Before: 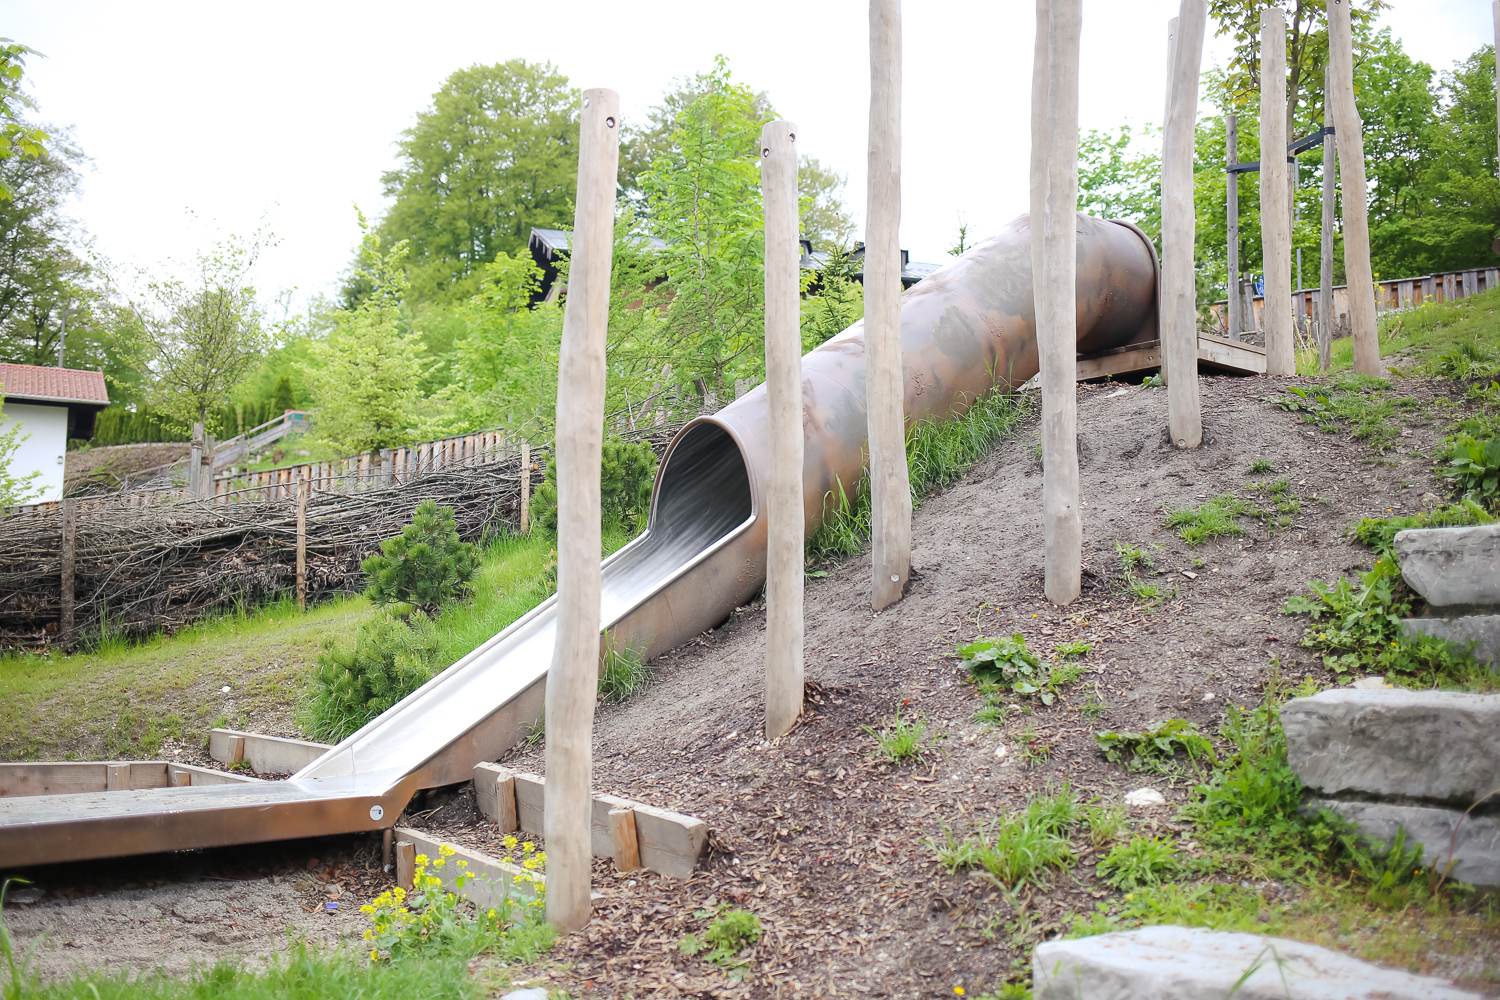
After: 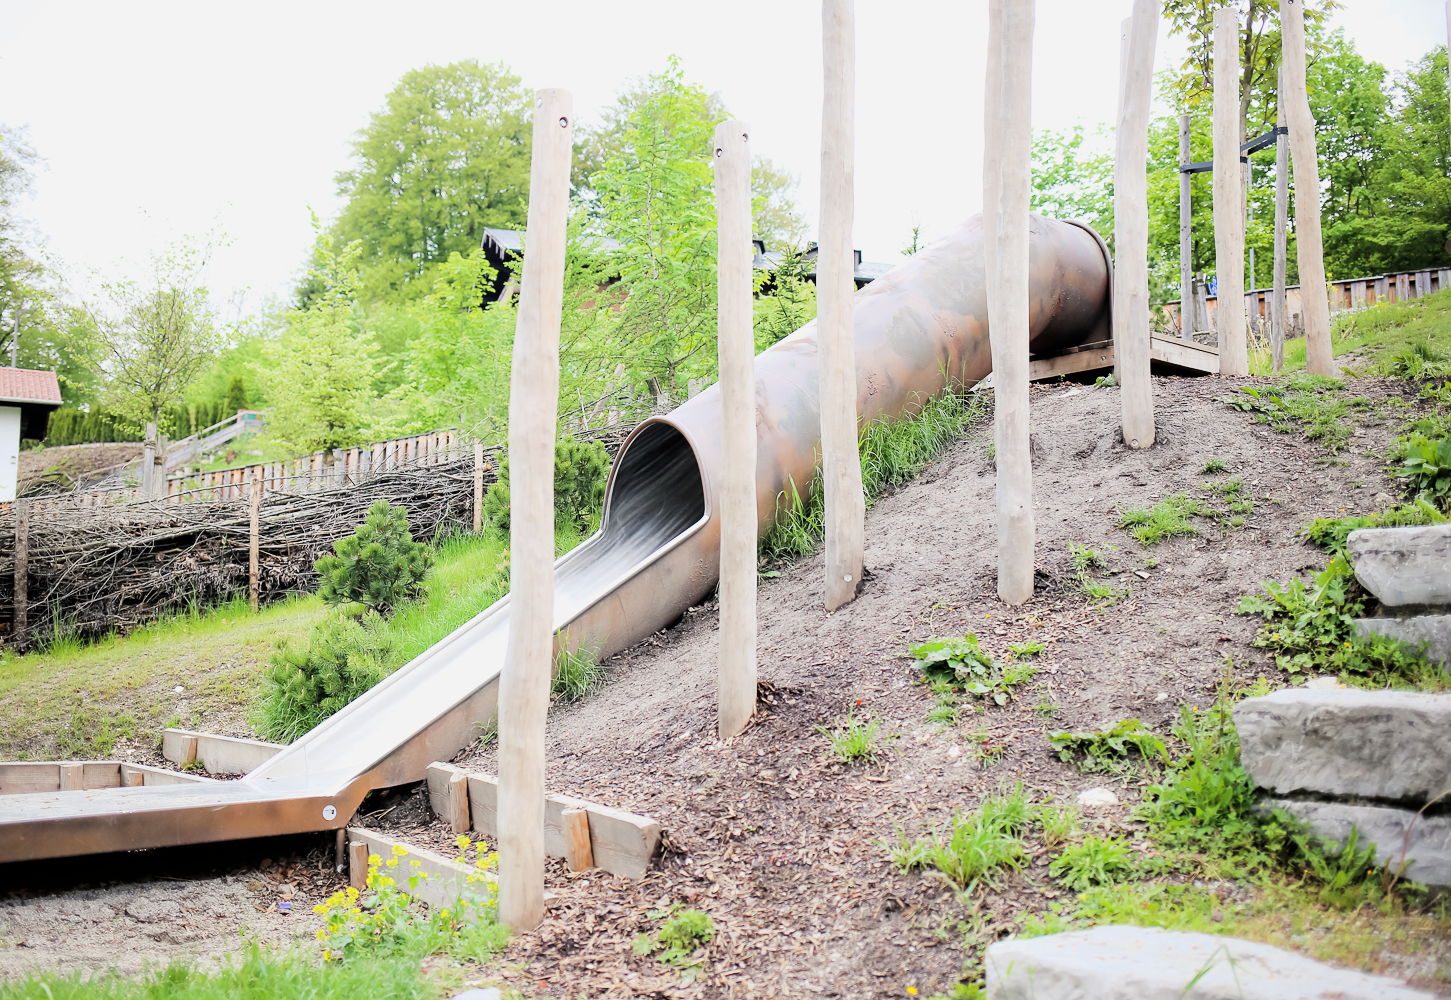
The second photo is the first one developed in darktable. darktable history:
tone equalizer: -7 EV 0.18 EV, -6 EV 0.12 EV, -5 EV 0.08 EV, -4 EV 0.04 EV, -2 EV -0.02 EV, -1 EV -0.04 EV, +0 EV -0.06 EV, luminance estimator HSV value / RGB max
exposure: exposure 0.6 EV, compensate highlight preservation false
crop and rotate: left 3.238%
filmic rgb: black relative exposure -5 EV, hardness 2.88, contrast 1.3
